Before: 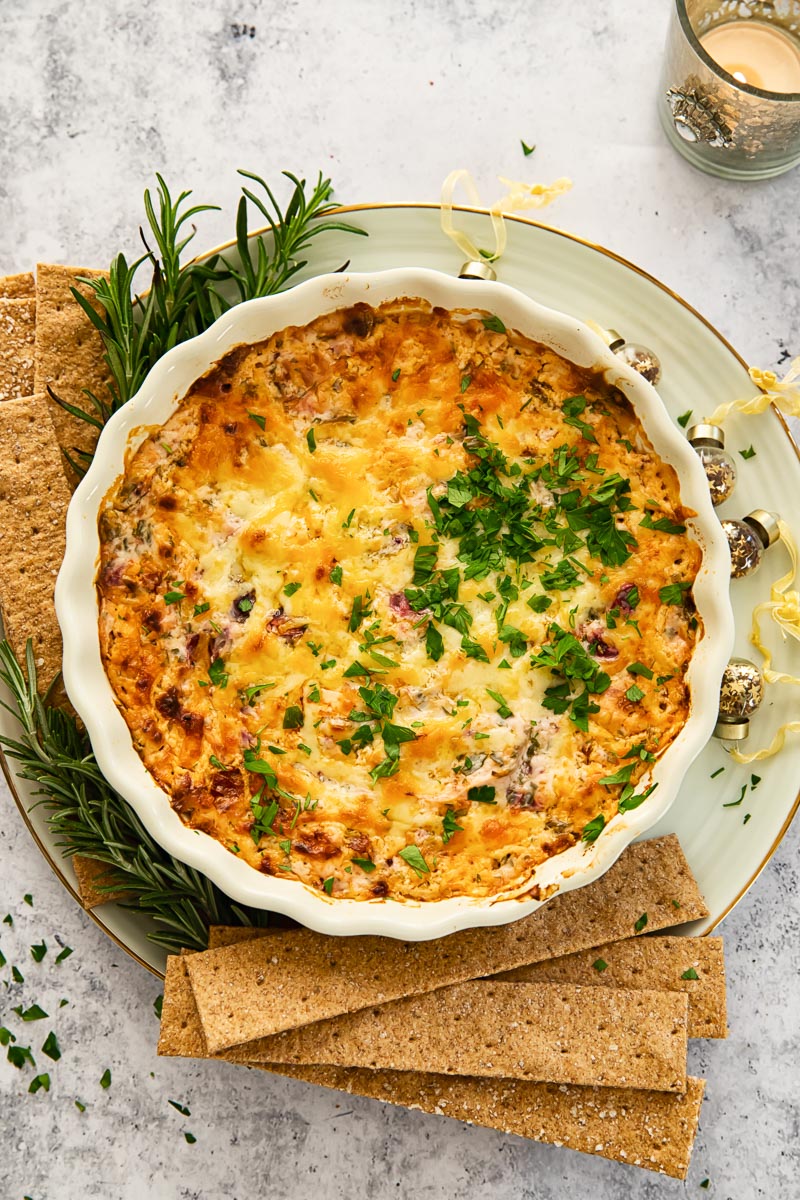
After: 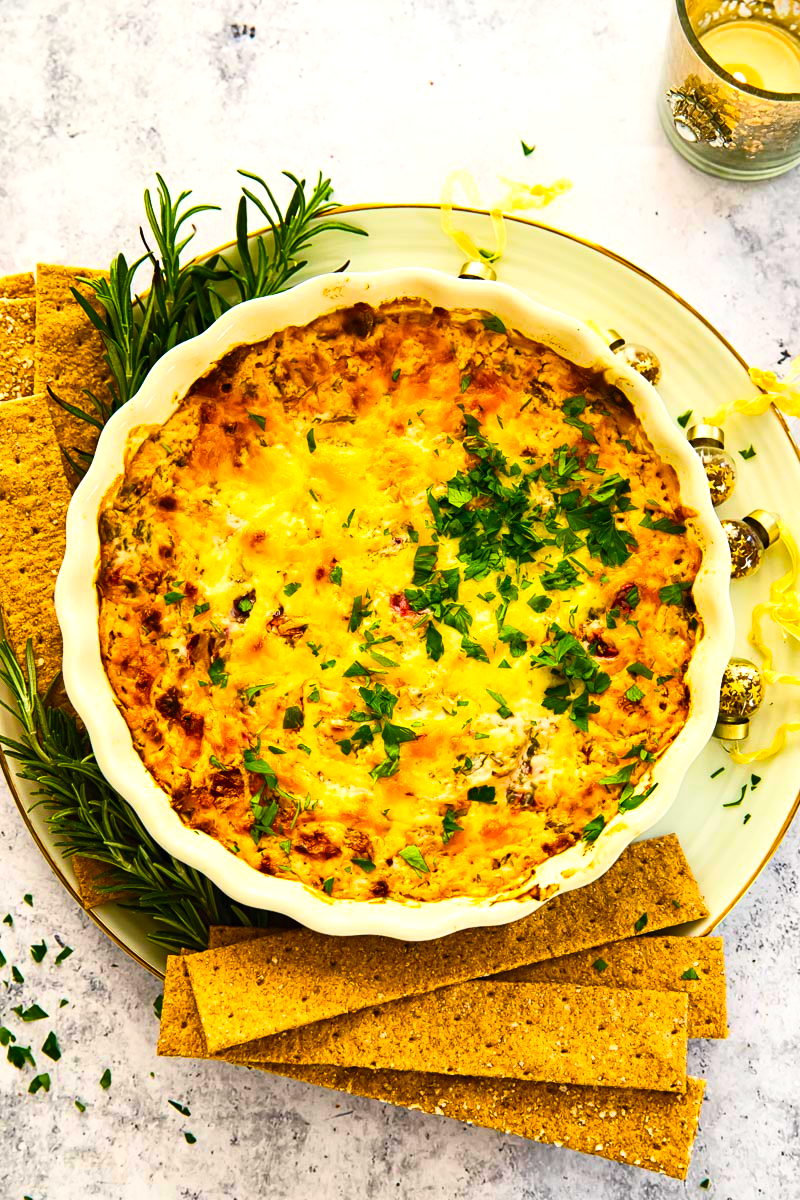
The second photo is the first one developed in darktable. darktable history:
color balance rgb: linear chroma grading › global chroma 9%, perceptual saturation grading › global saturation 36%, perceptual saturation grading › shadows 35%, perceptual brilliance grading › global brilliance 15%, perceptual brilliance grading › shadows -35%, global vibrance 15%
exposure: exposure -0.151 EV, compensate highlight preservation false
contrast brightness saturation: contrast 0.2, brightness 0.16, saturation 0.22
